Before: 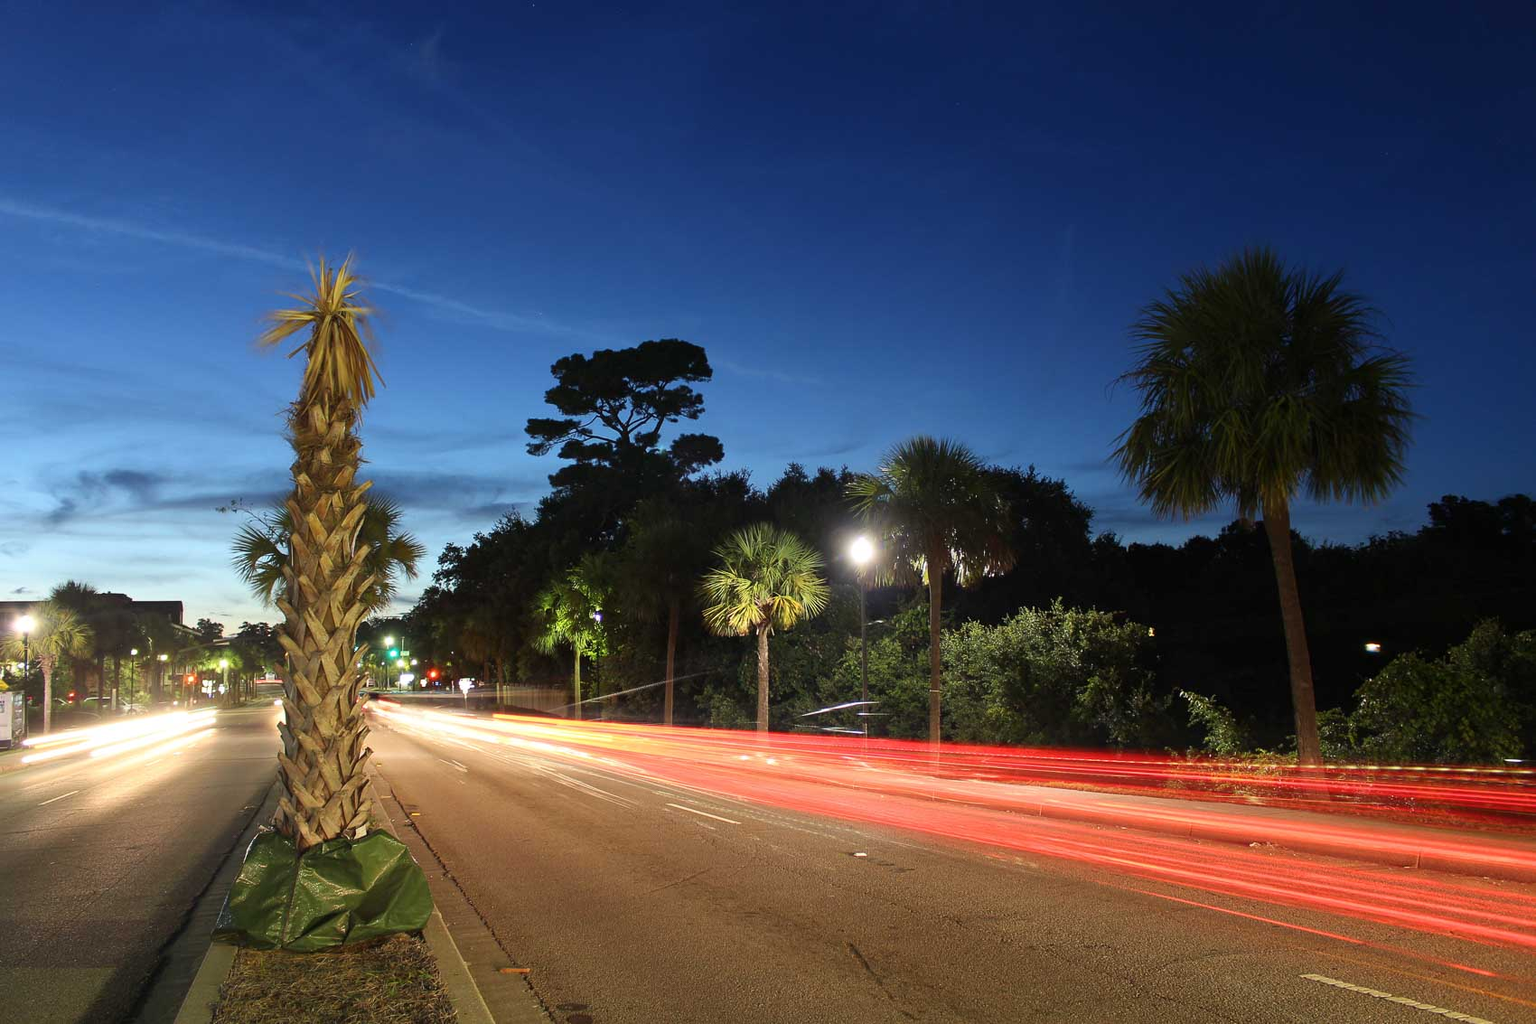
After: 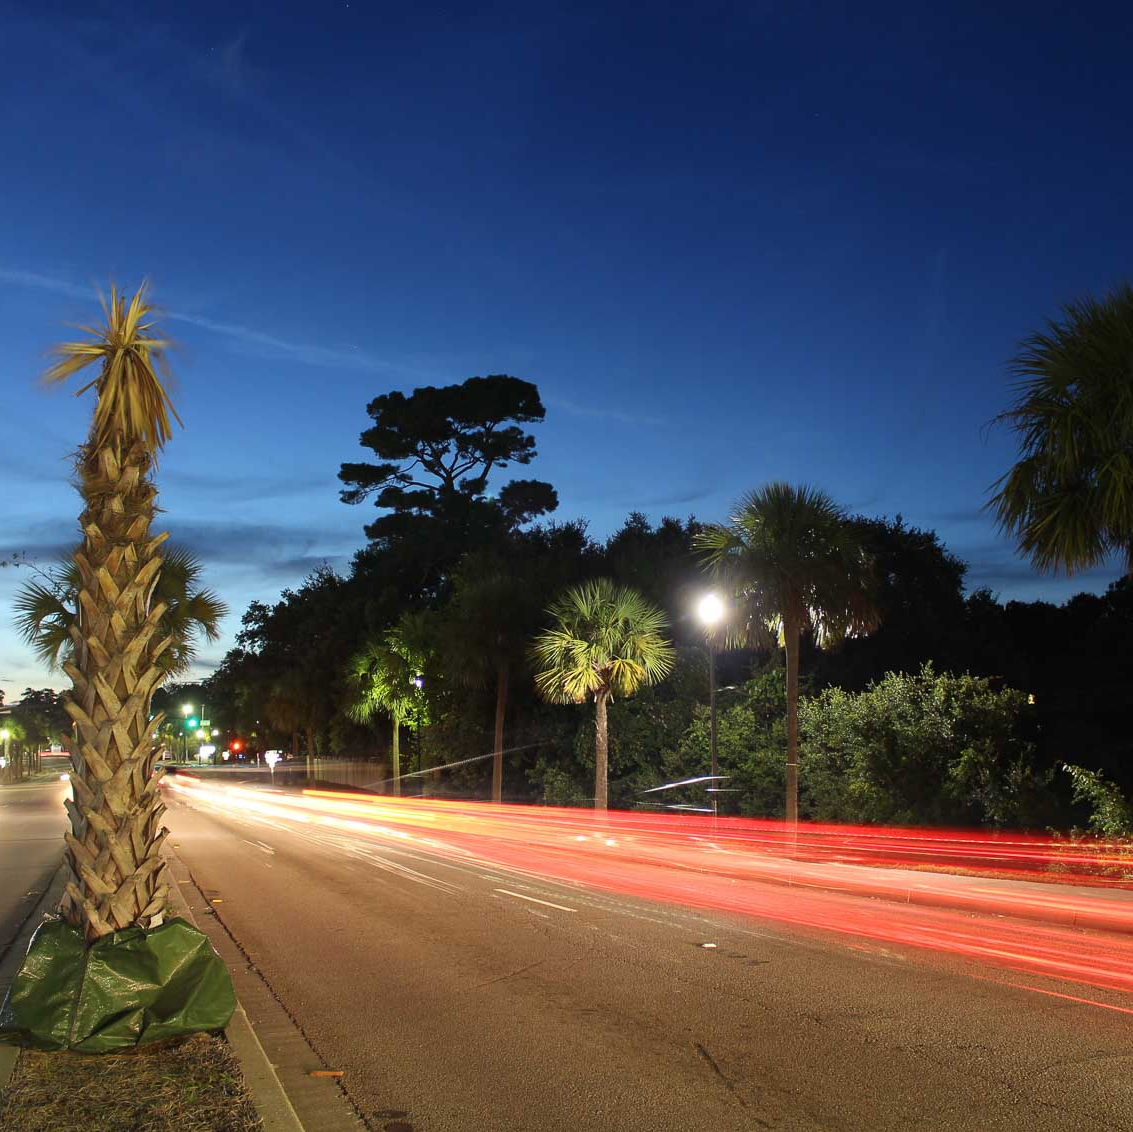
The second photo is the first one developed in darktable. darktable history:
crop and rotate: left 14.377%, right 18.975%
